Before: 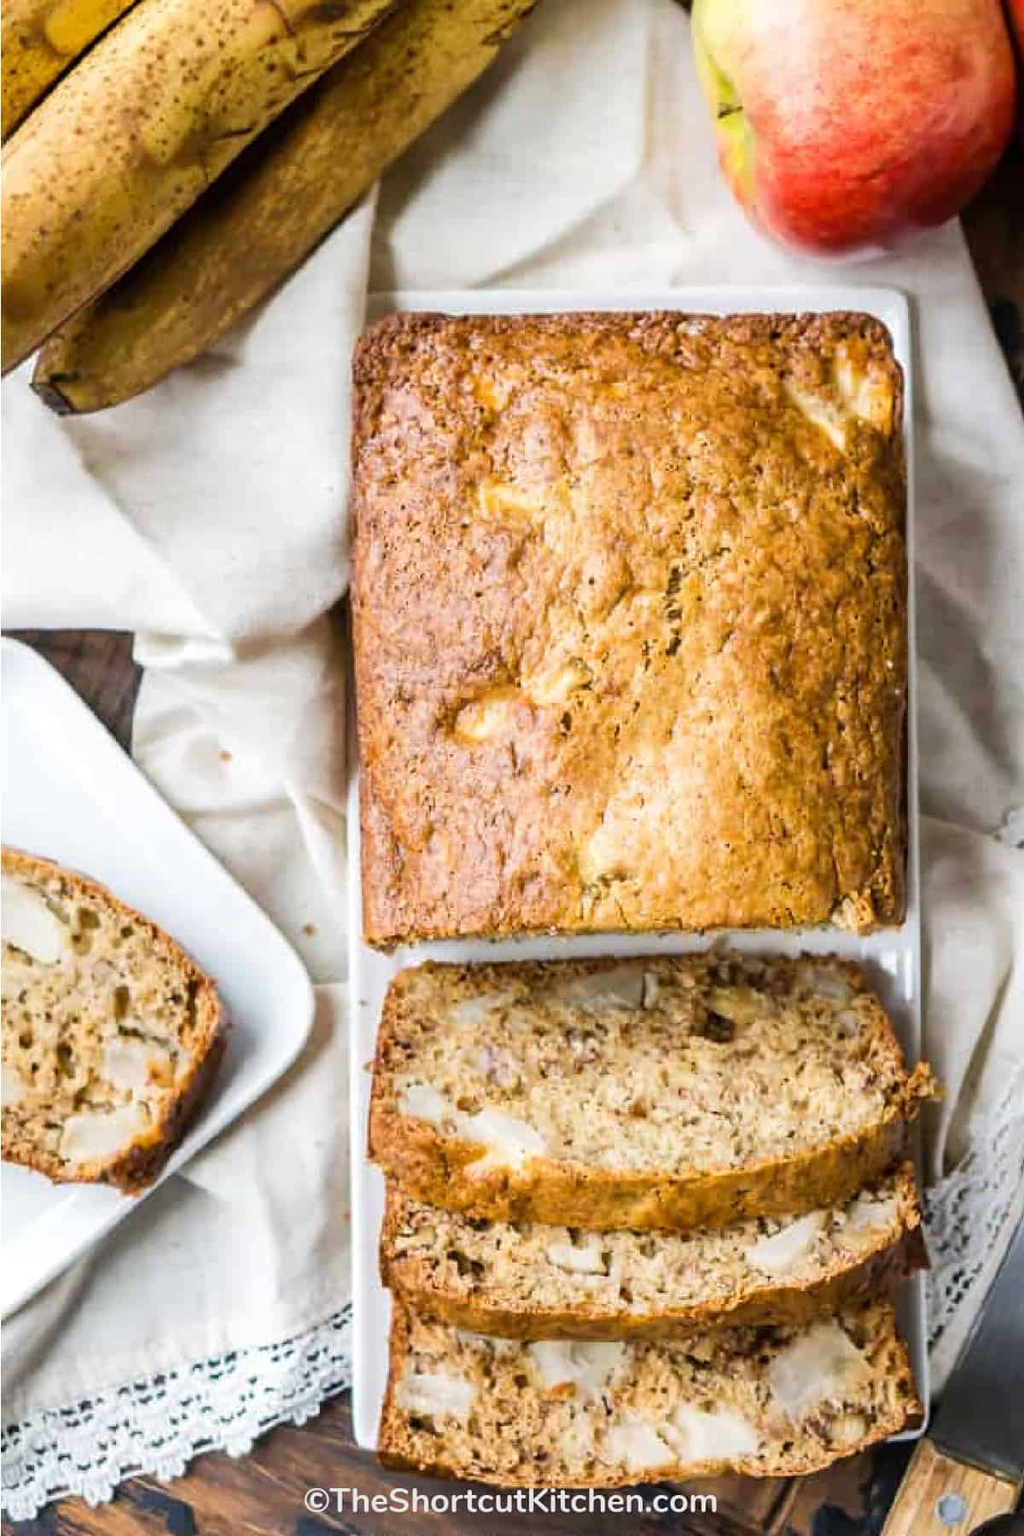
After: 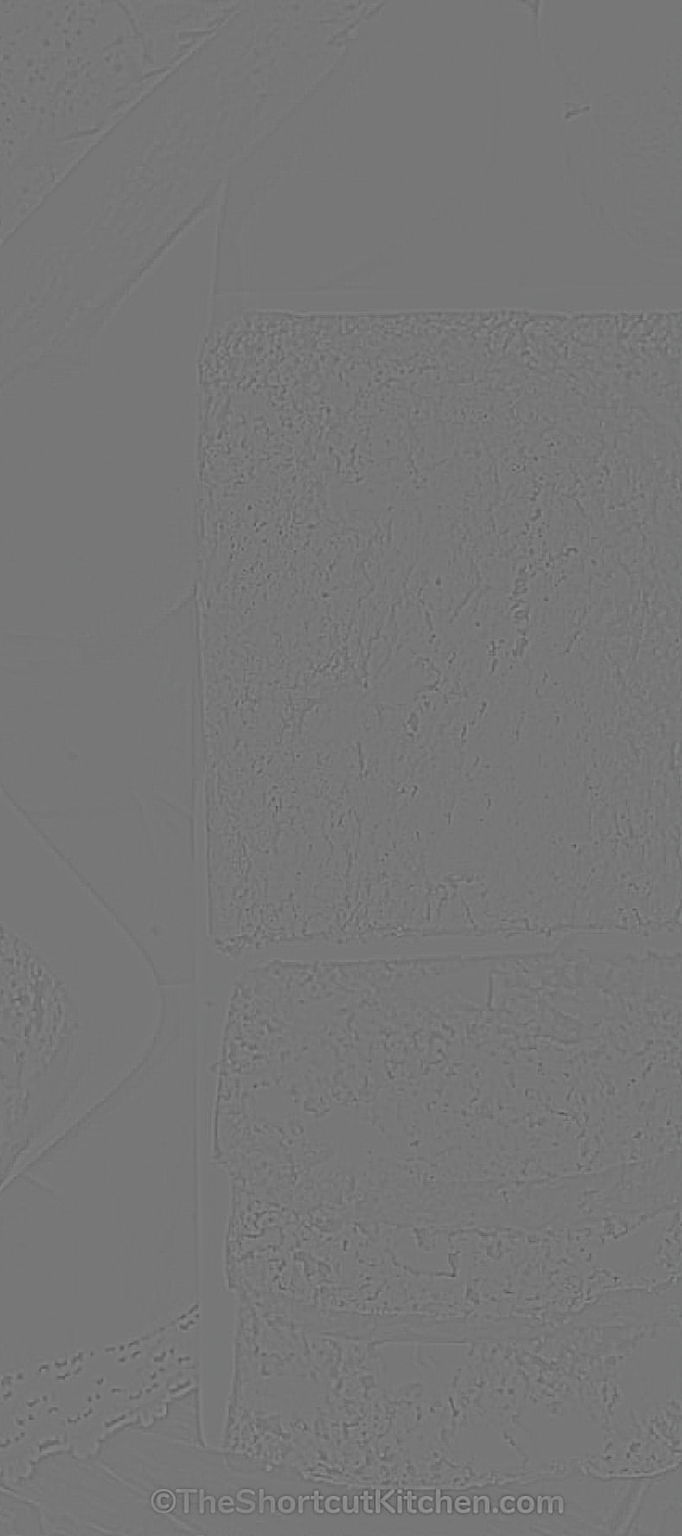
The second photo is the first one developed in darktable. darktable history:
color correction: highlights a* -0.182, highlights b* -0.124
crop and rotate: left 15.055%, right 18.278%
highpass: sharpness 5.84%, contrast boost 8.44%
filmic rgb: black relative exposure -7.75 EV, white relative exposure 4.4 EV, threshold 3 EV, hardness 3.76, latitude 50%, contrast 1.1, color science v5 (2021), contrast in shadows safe, contrast in highlights safe, enable highlight reconstruction true
